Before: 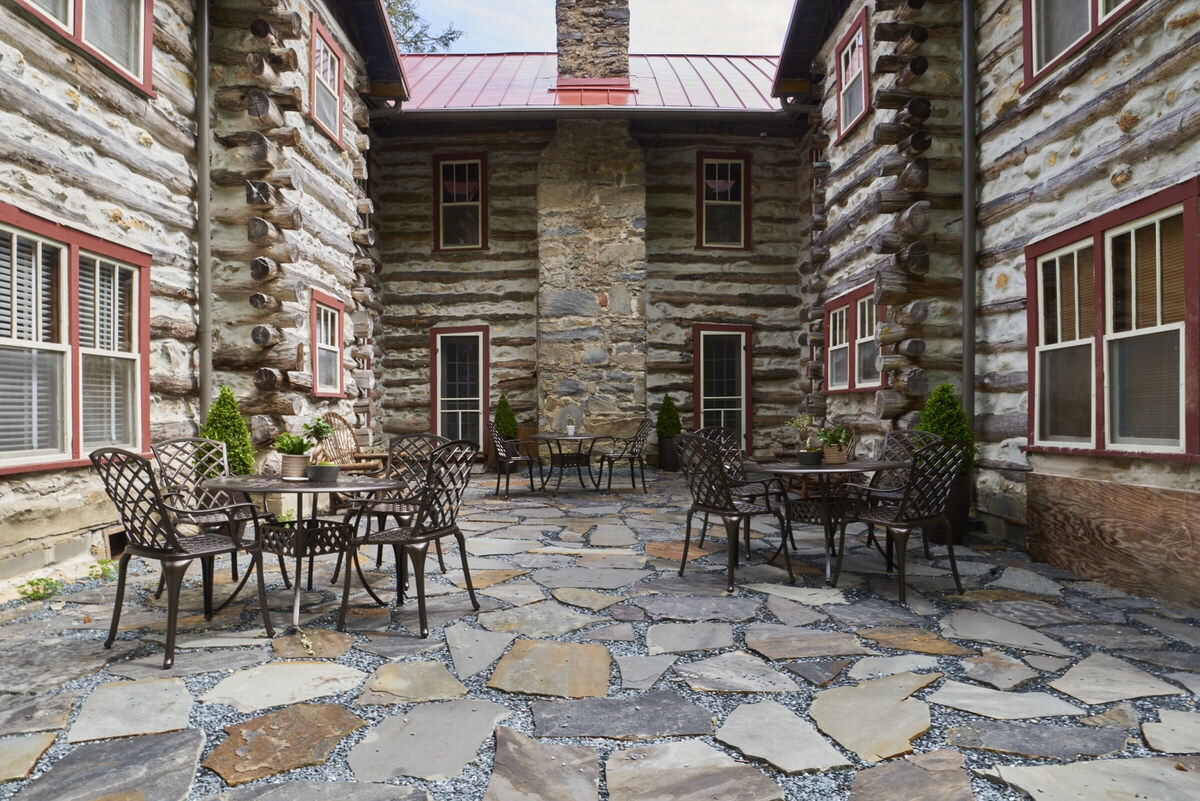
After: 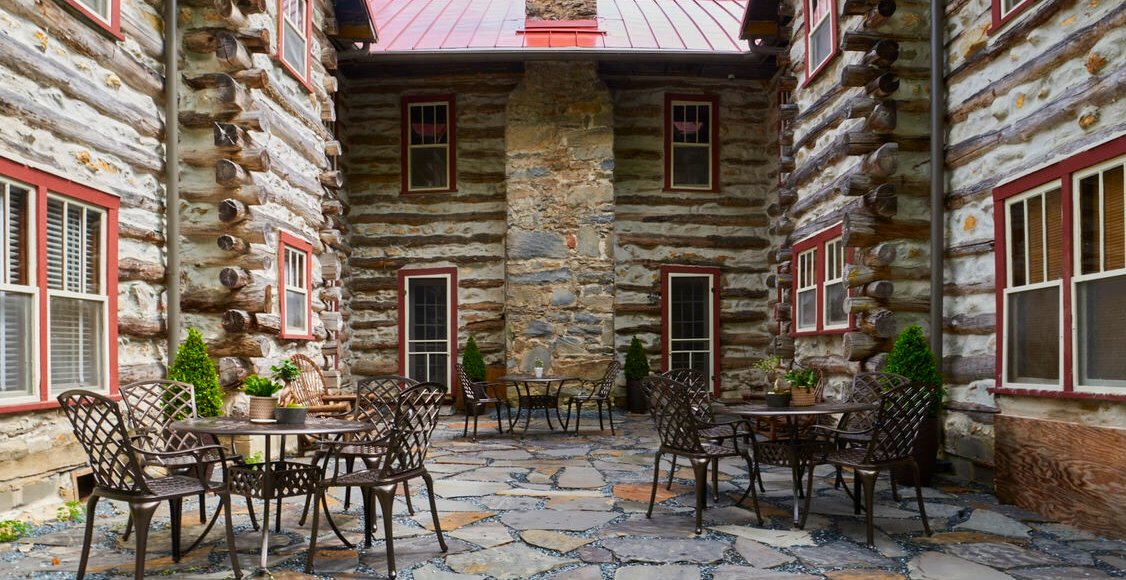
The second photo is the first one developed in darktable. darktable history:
crop: left 2.737%, top 7.287%, right 3.421%, bottom 20.179%
base curve: curves: ch0 [(0, 0) (0.297, 0.298) (1, 1)], preserve colors none
color balance: output saturation 120%
